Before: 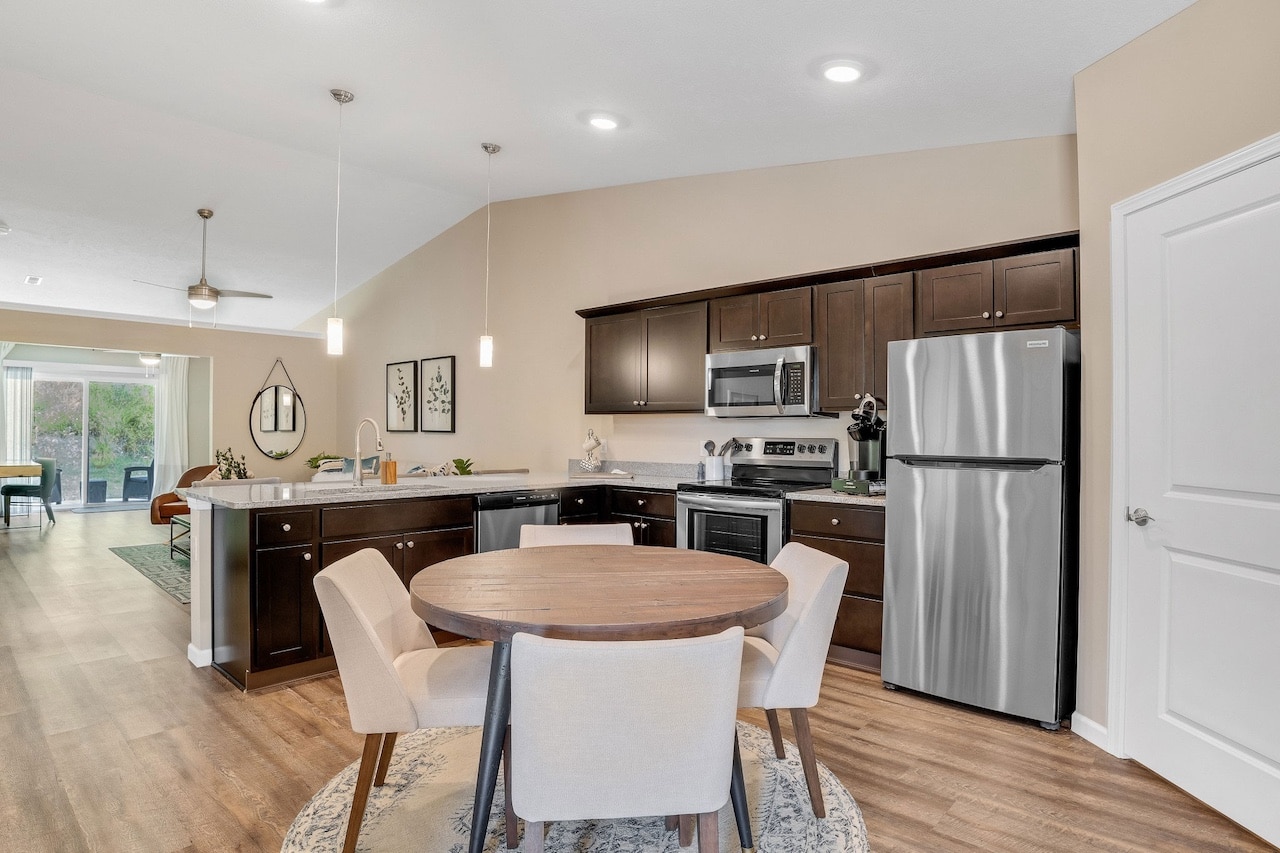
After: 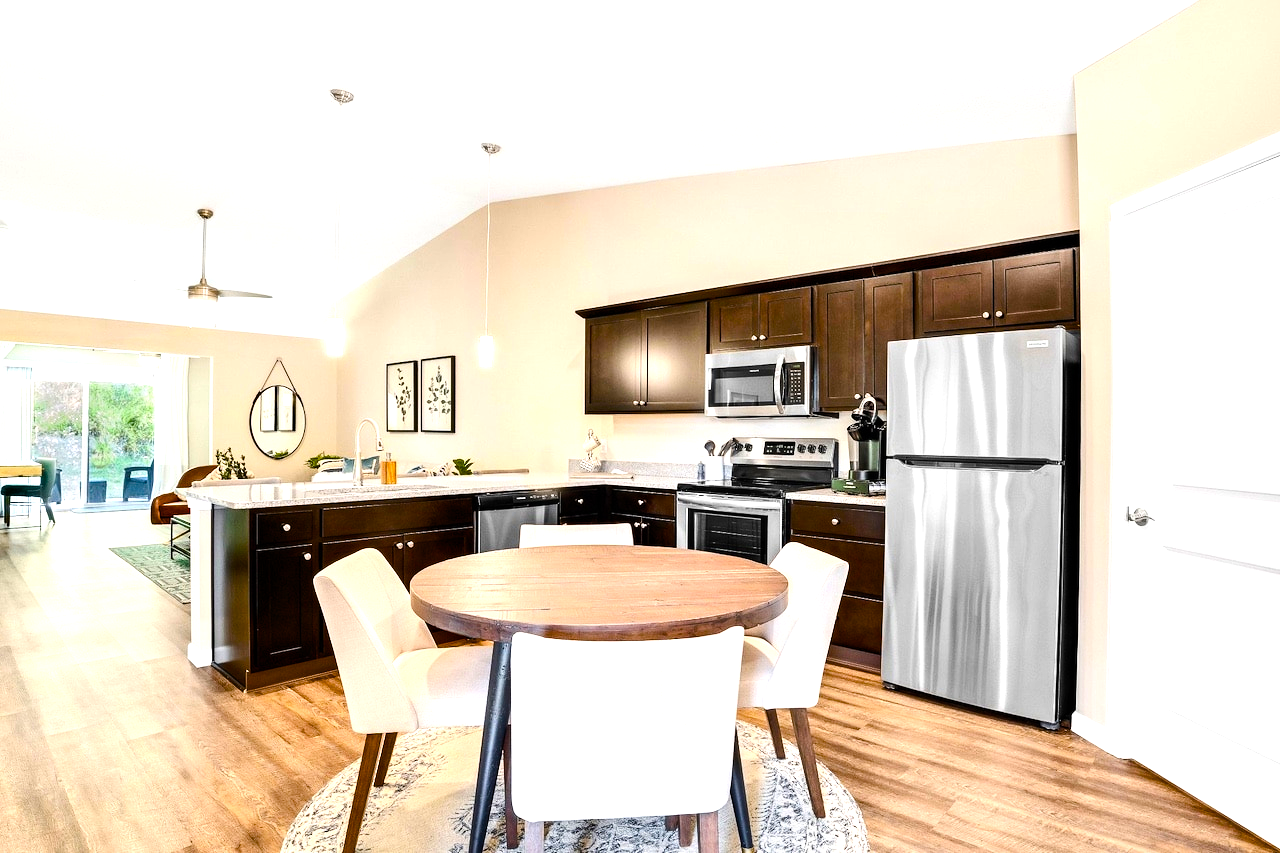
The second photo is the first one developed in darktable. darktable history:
exposure: exposure 0.2 EV, compensate highlight preservation false
color balance rgb: linear chroma grading › global chroma 18.9%, perceptual saturation grading › global saturation 20%, perceptual saturation grading › highlights -25%, perceptual saturation grading › shadows 50%, global vibrance 18.93%
contrast brightness saturation: contrast 0.1, brightness 0.03, saturation 0.09
tone equalizer: -8 EV -1.08 EV, -7 EV -1.01 EV, -6 EV -0.867 EV, -5 EV -0.578 EV, -3 EV 0.578 EV, -2 EV 0.867 EV, -1 EV 1.01 EV, +0 EV 1.08 EV, edges refinement/feathering 500, mask exposure compensation -1.57 EV, preserve details no
